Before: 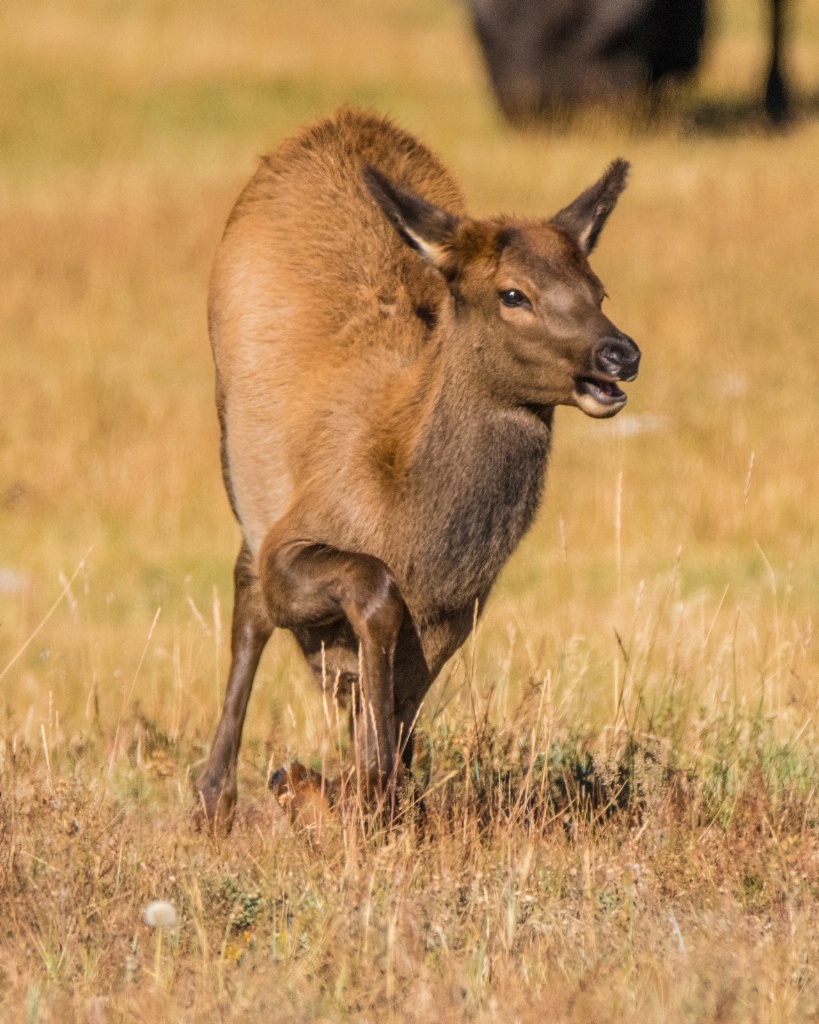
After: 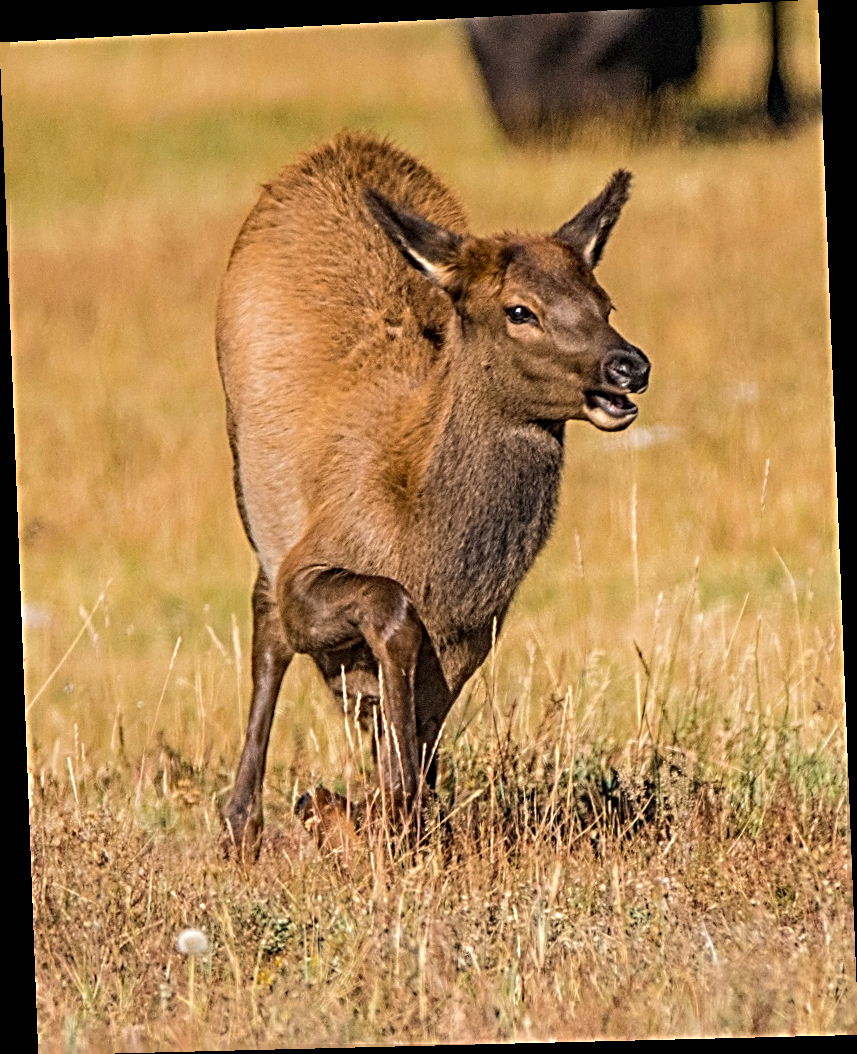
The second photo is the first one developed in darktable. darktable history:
haze removal: compatibility mode true, adaptive false
sharpen: radius 3.69, amount 0.928
rotate and perspective: rotation -2.22°, lens shift (horizontal) -0.022, automatic cropping off
